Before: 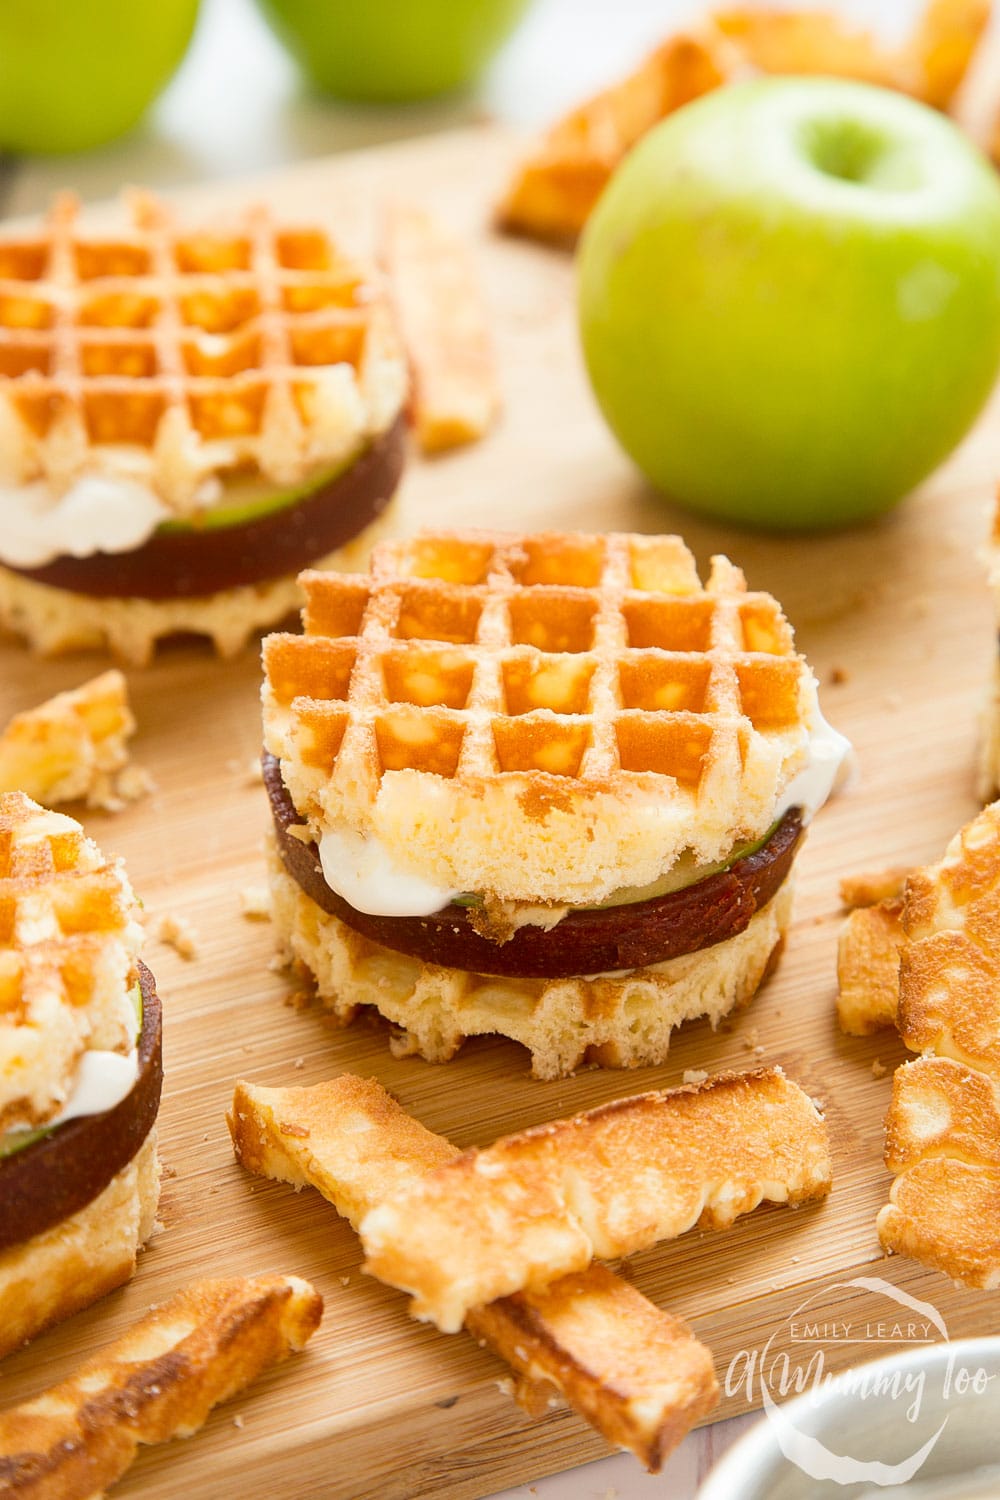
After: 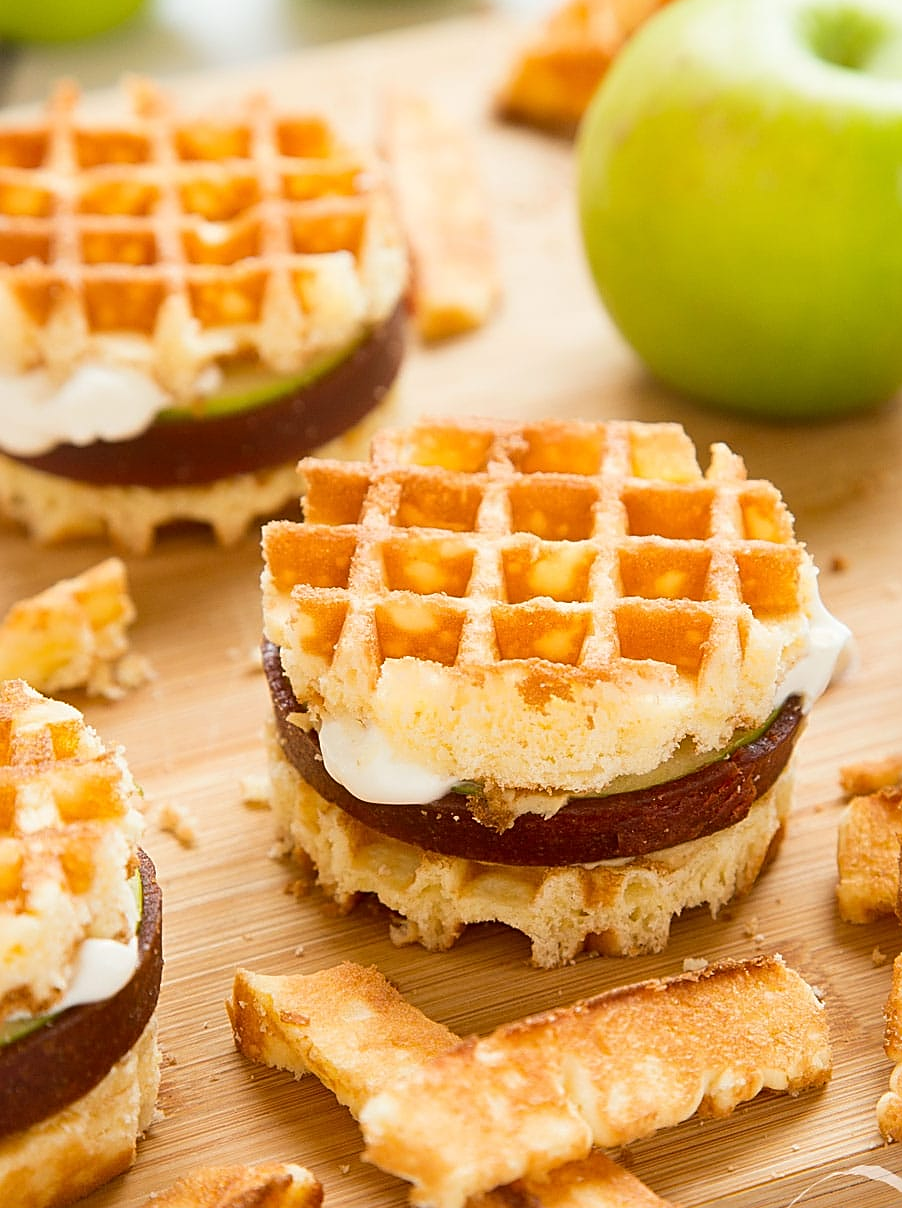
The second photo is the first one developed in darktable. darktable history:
crop: top 7.49%, right 9.717%, bottom 11.943%
sharpen: on, module defaults
